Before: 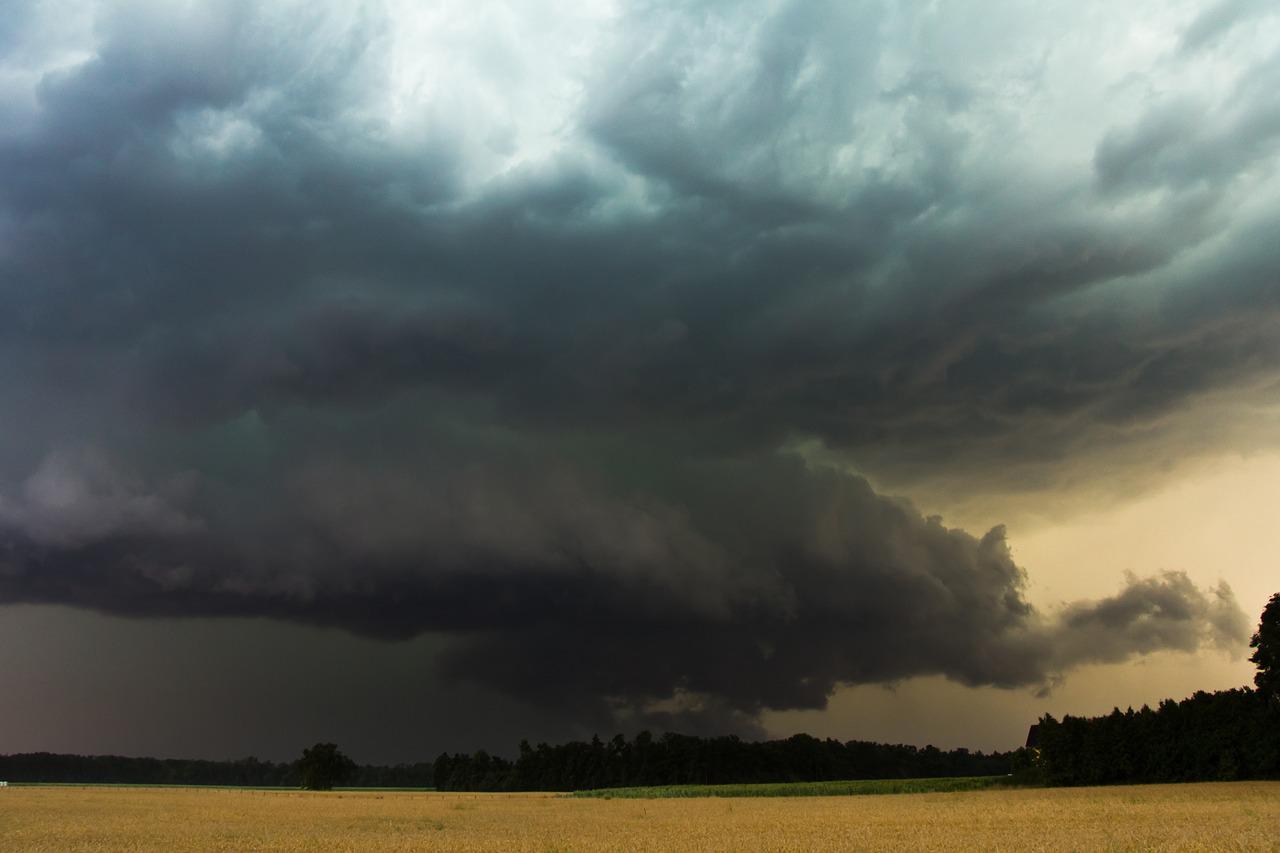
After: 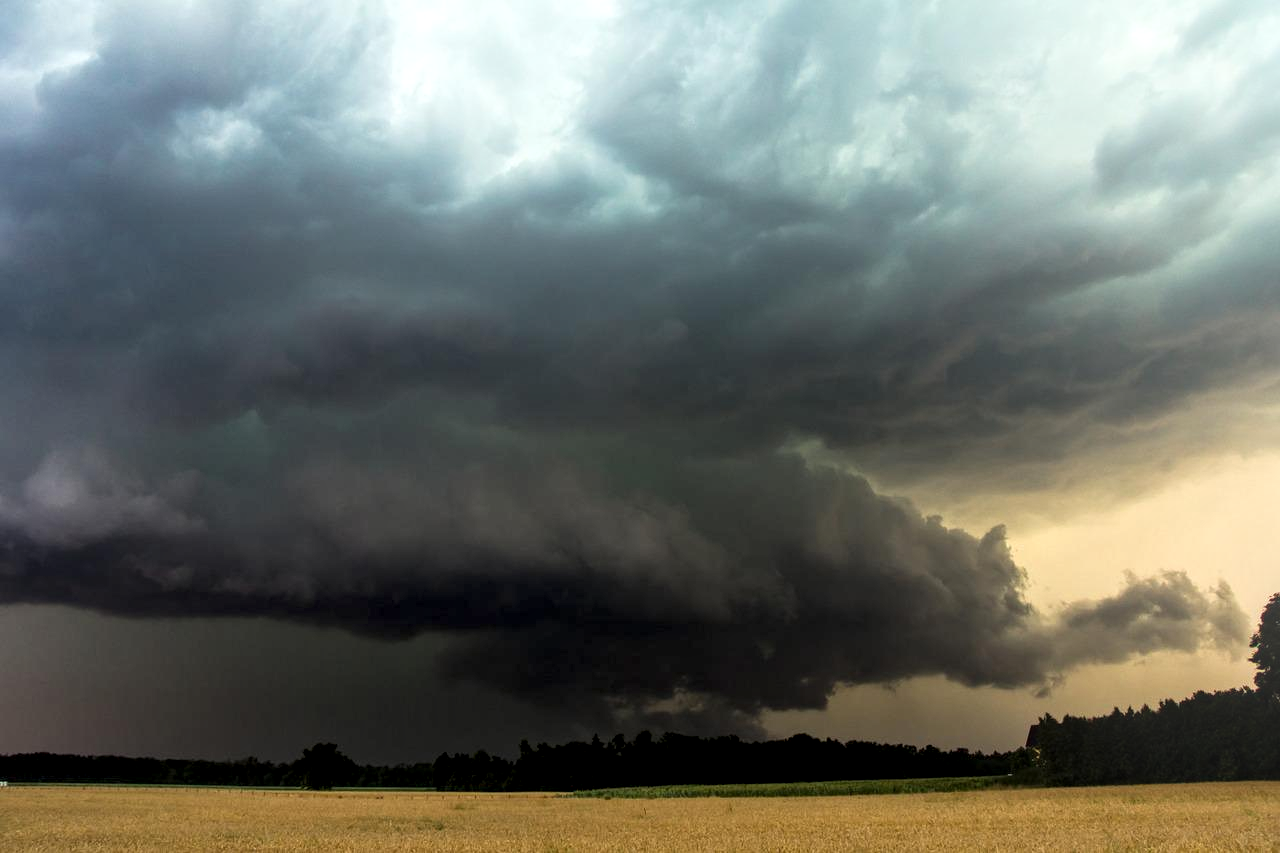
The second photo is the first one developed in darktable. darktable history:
local contrast: detail 160%
bloom: size 40%
